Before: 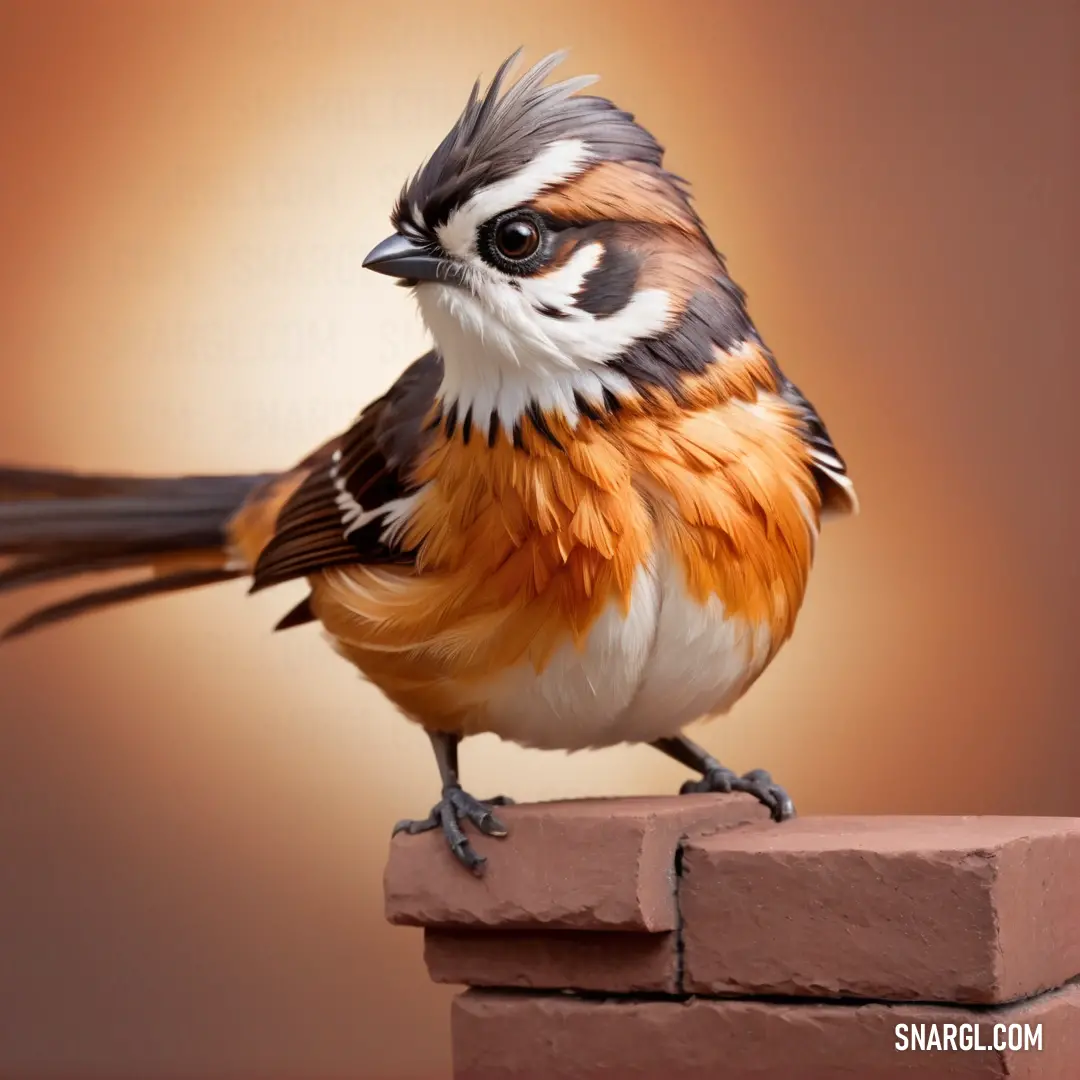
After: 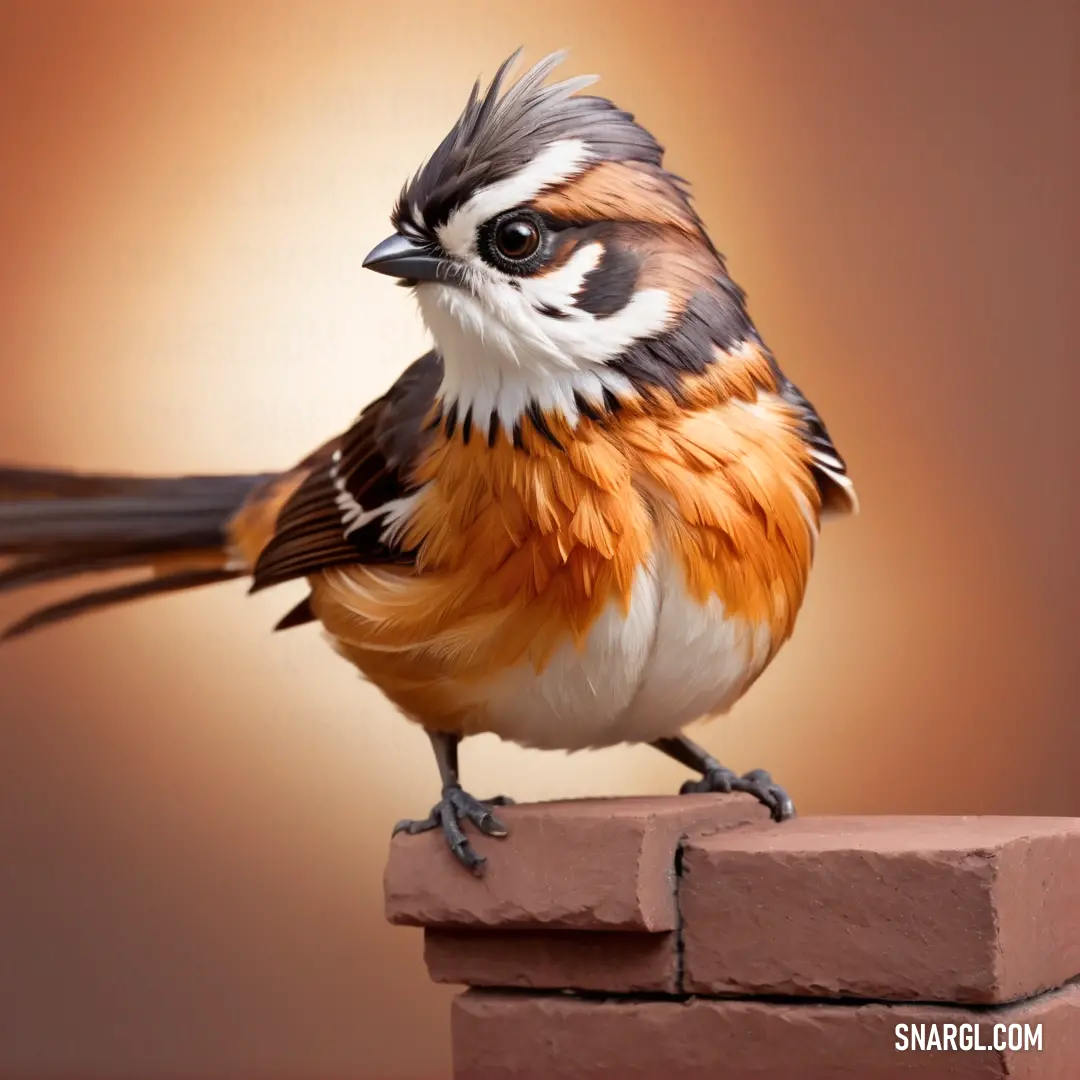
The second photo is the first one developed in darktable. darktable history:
shadows and highlights: shadows -1.88, highlights 40.91
